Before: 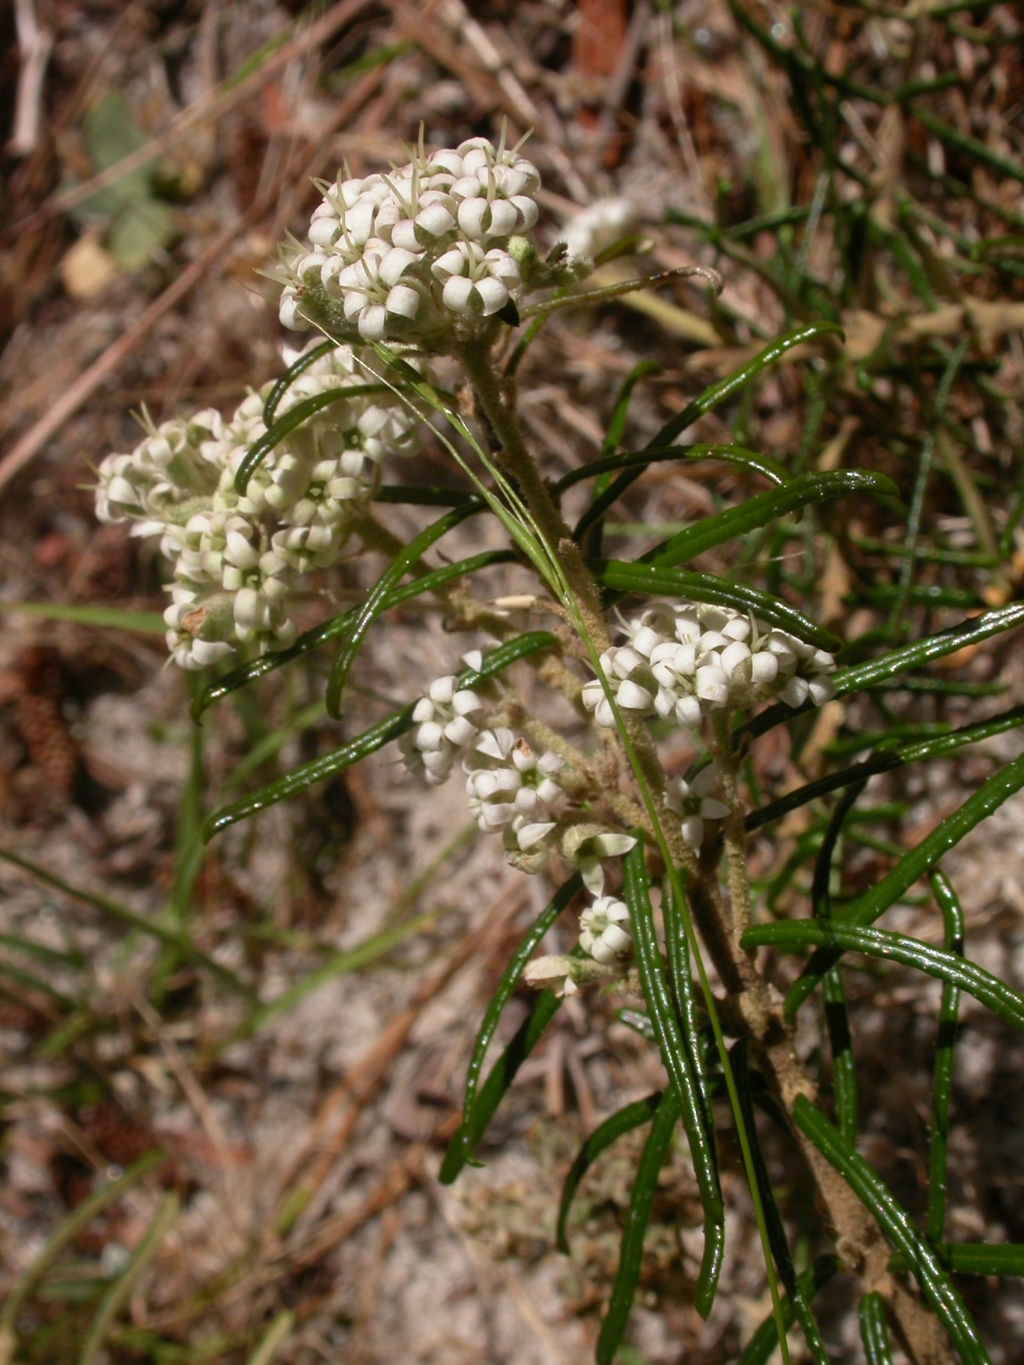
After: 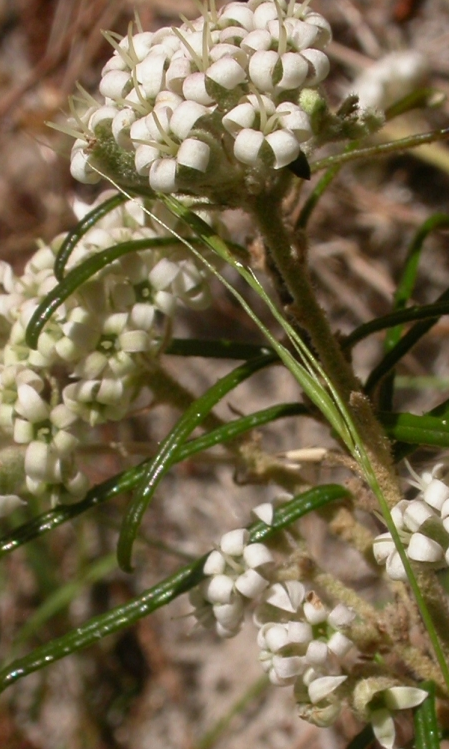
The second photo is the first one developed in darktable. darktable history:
crop: left 20.481%, top 10.842%, right 35.585%, bottom 34.259%
